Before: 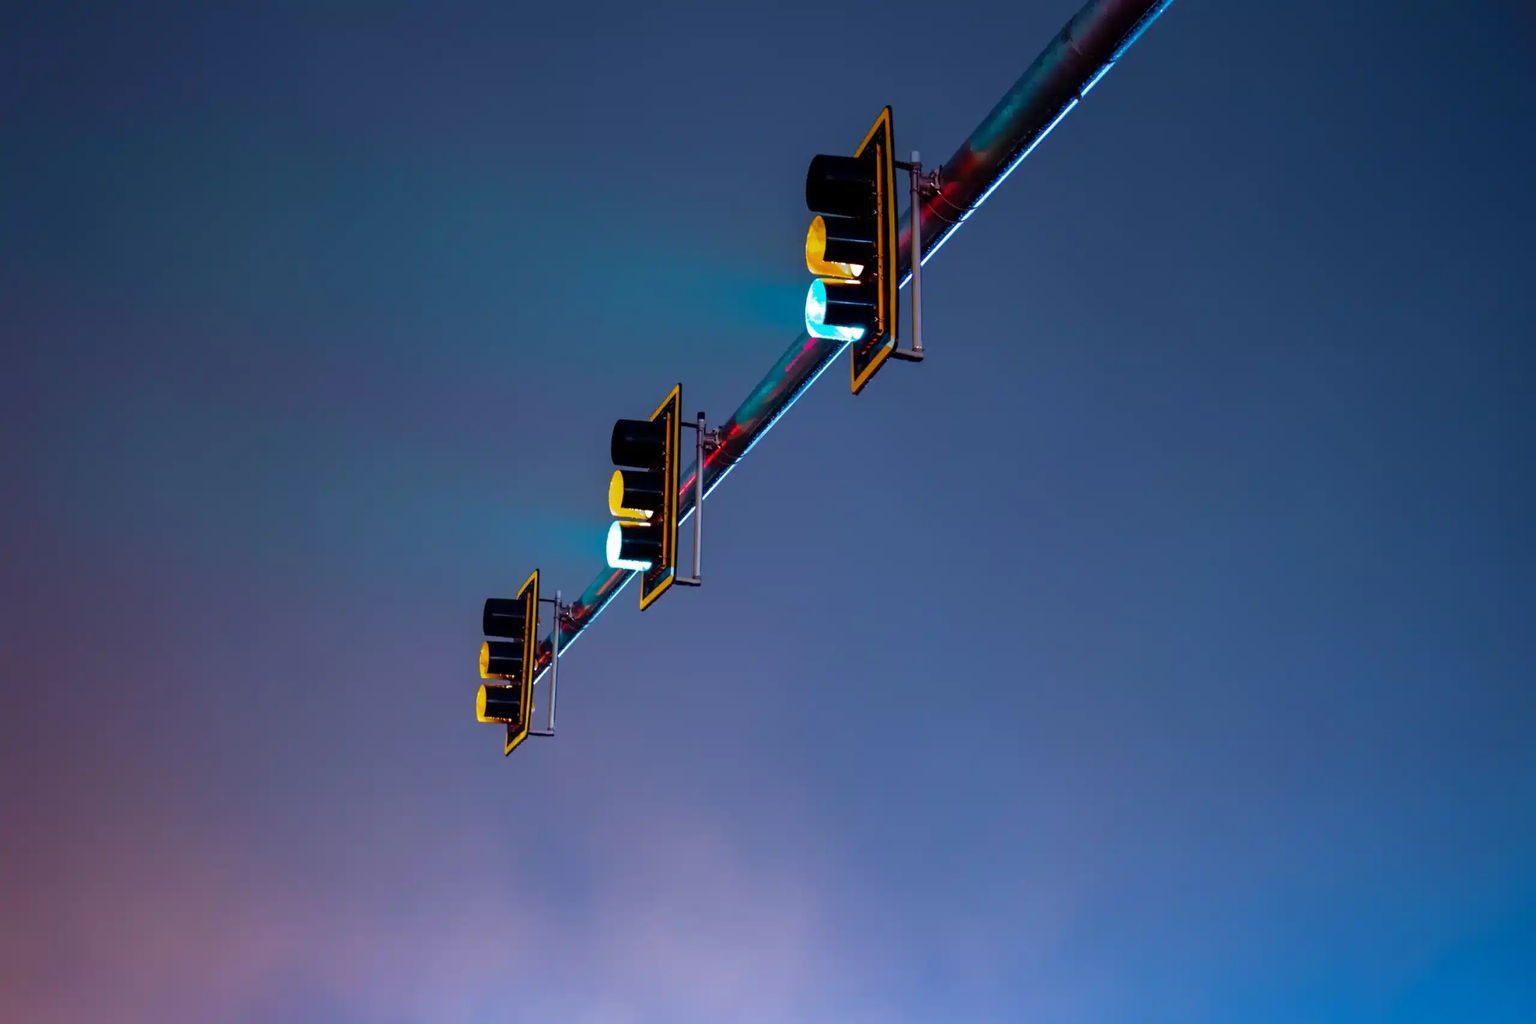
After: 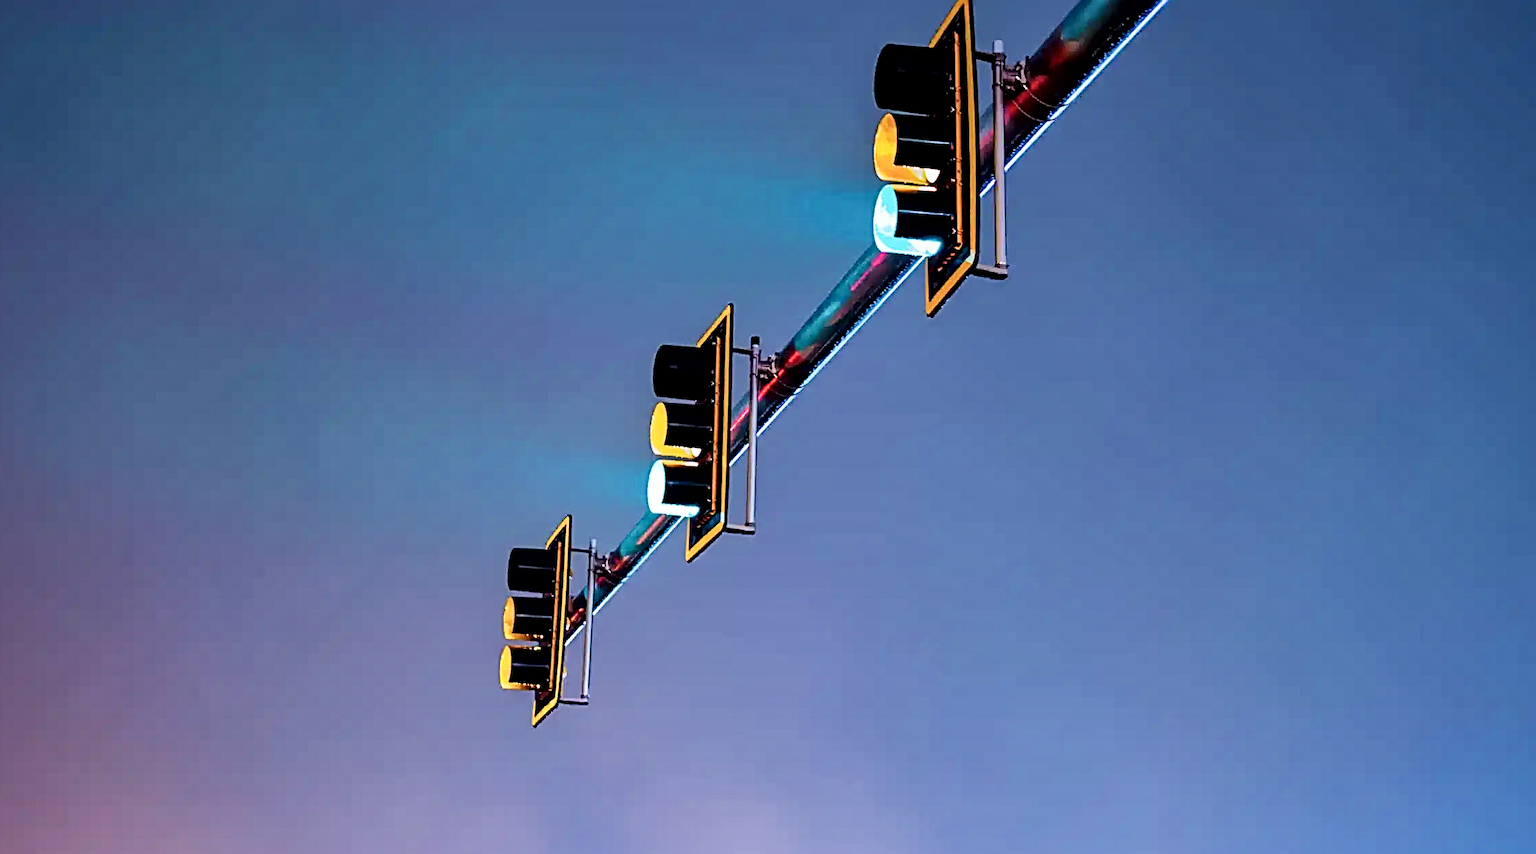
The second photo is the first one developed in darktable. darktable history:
sharpen: radius 2.85, amount 0.731
crop and rotate: left 2.345%, top 11.308%, right 9.537%, bottom 15.178%
local contrast: mode bilateral grid, contrast 21, coarseness 51, detail 178%, midtone range 0.2
filmic rgb: black relative exposure -7.65 EV, white relative exposure 4.56 EV, hardness 3.61, contrast 1.052
exposure: exposure 0.942 EV, compensate highlight preservation false
